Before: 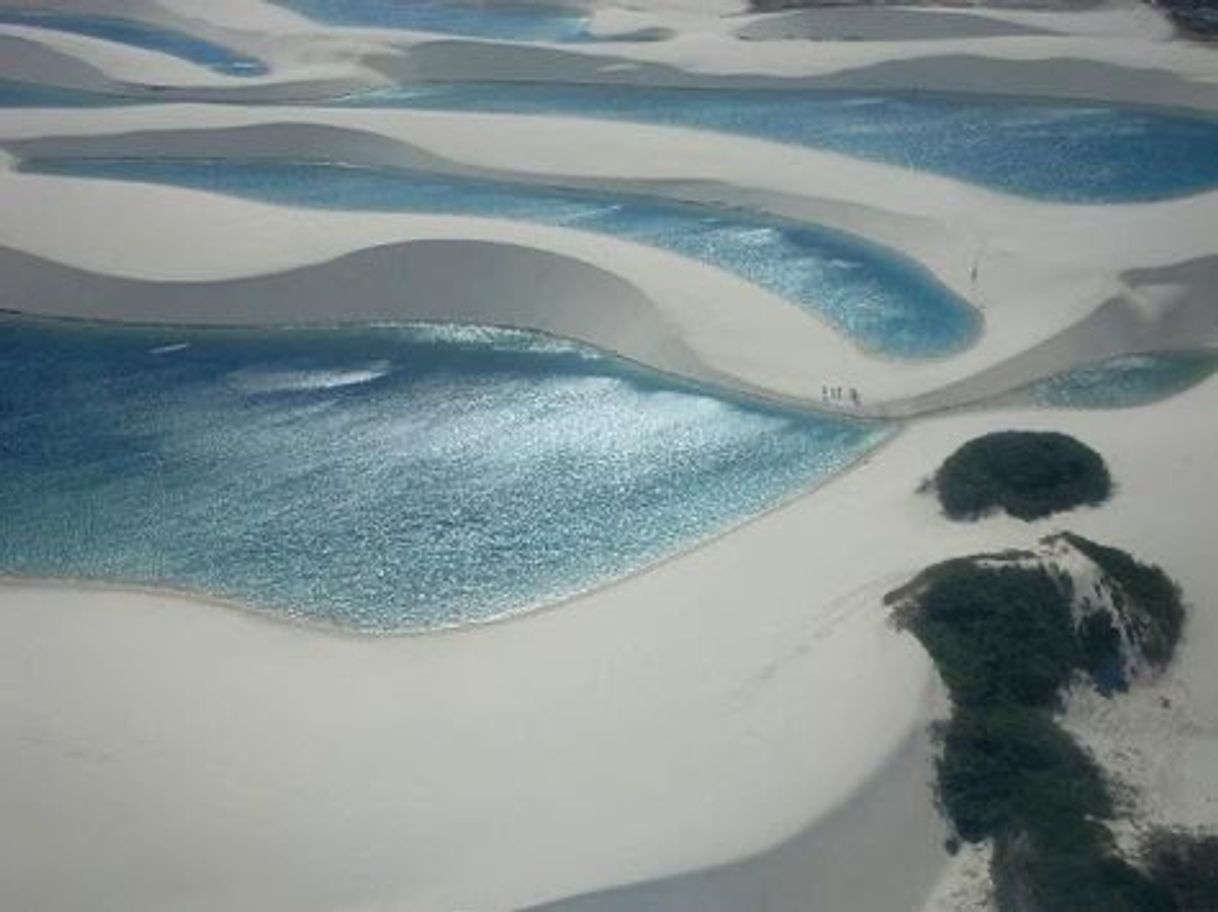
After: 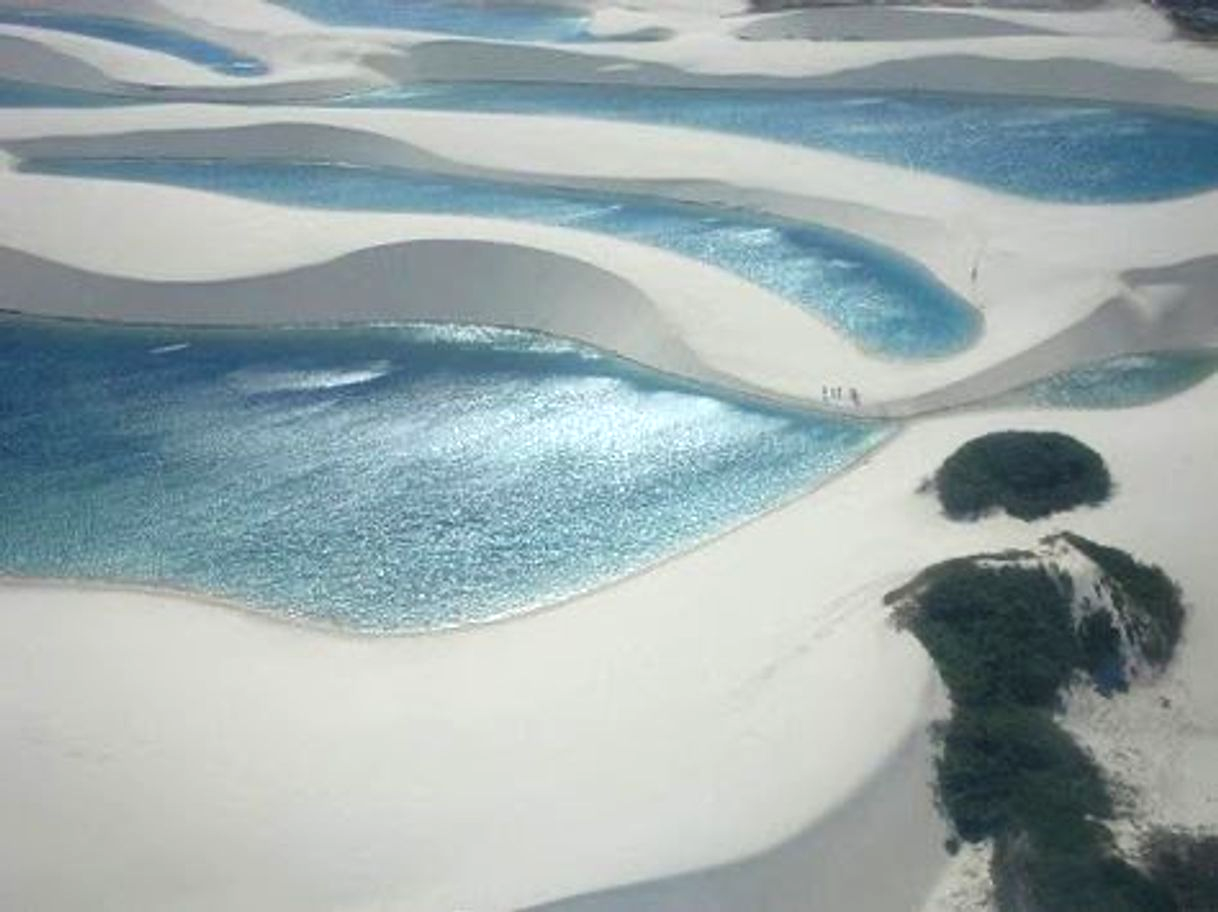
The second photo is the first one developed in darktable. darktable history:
exposure: black level correction -0.002, exposure 0.536 EV, compensate highlight preservation false
